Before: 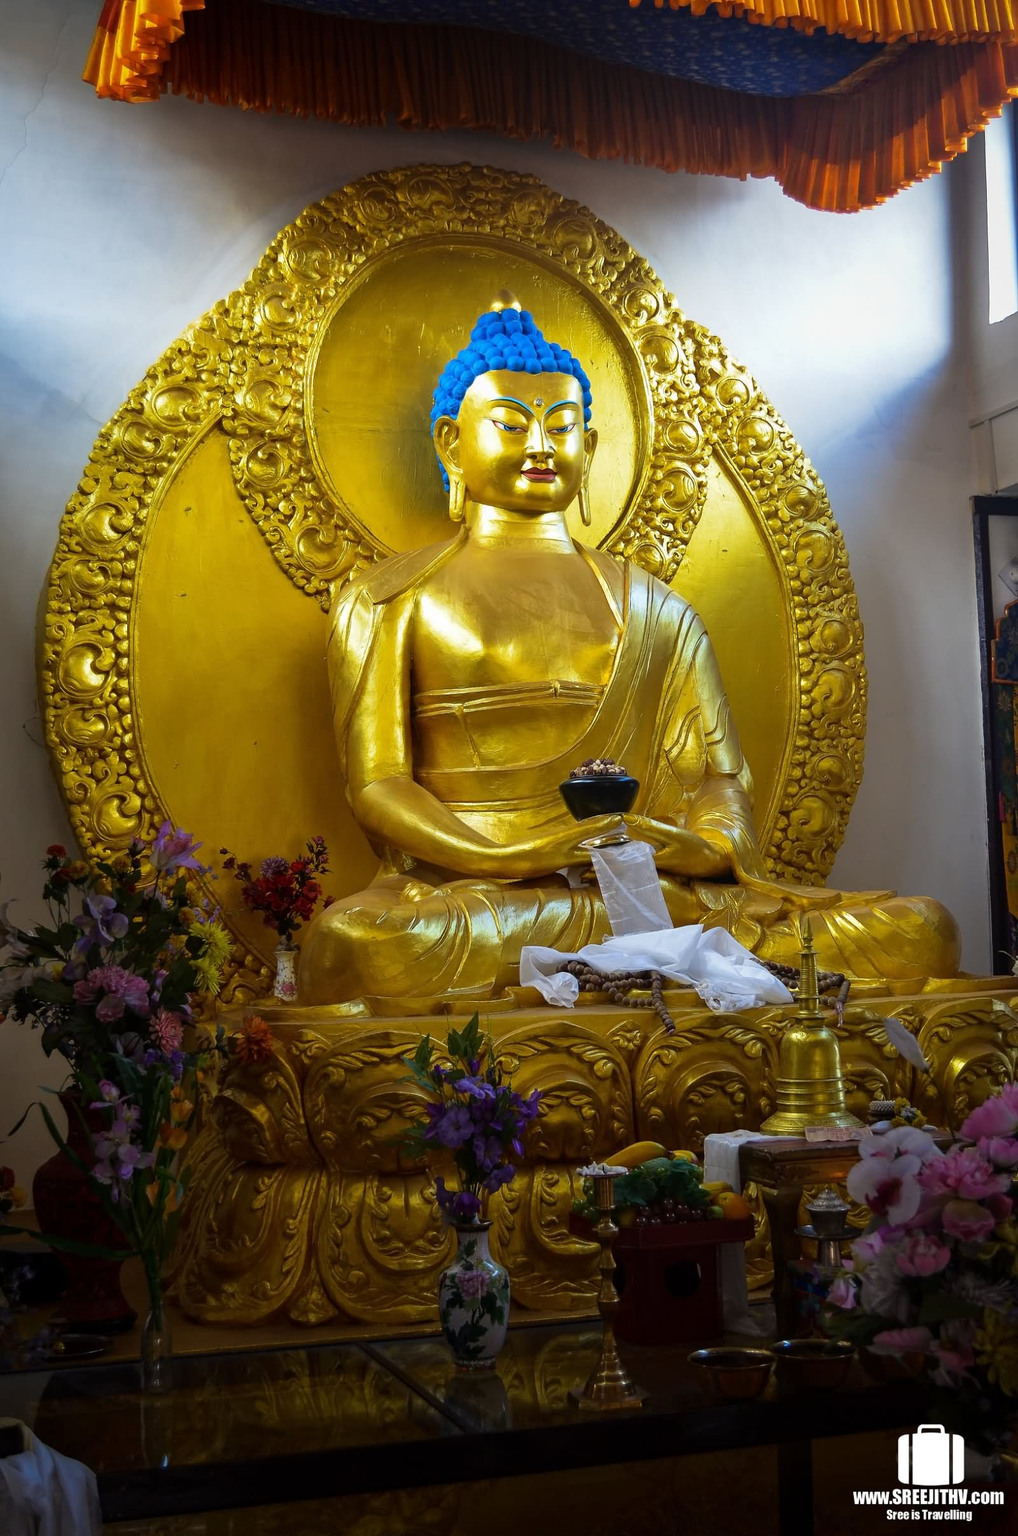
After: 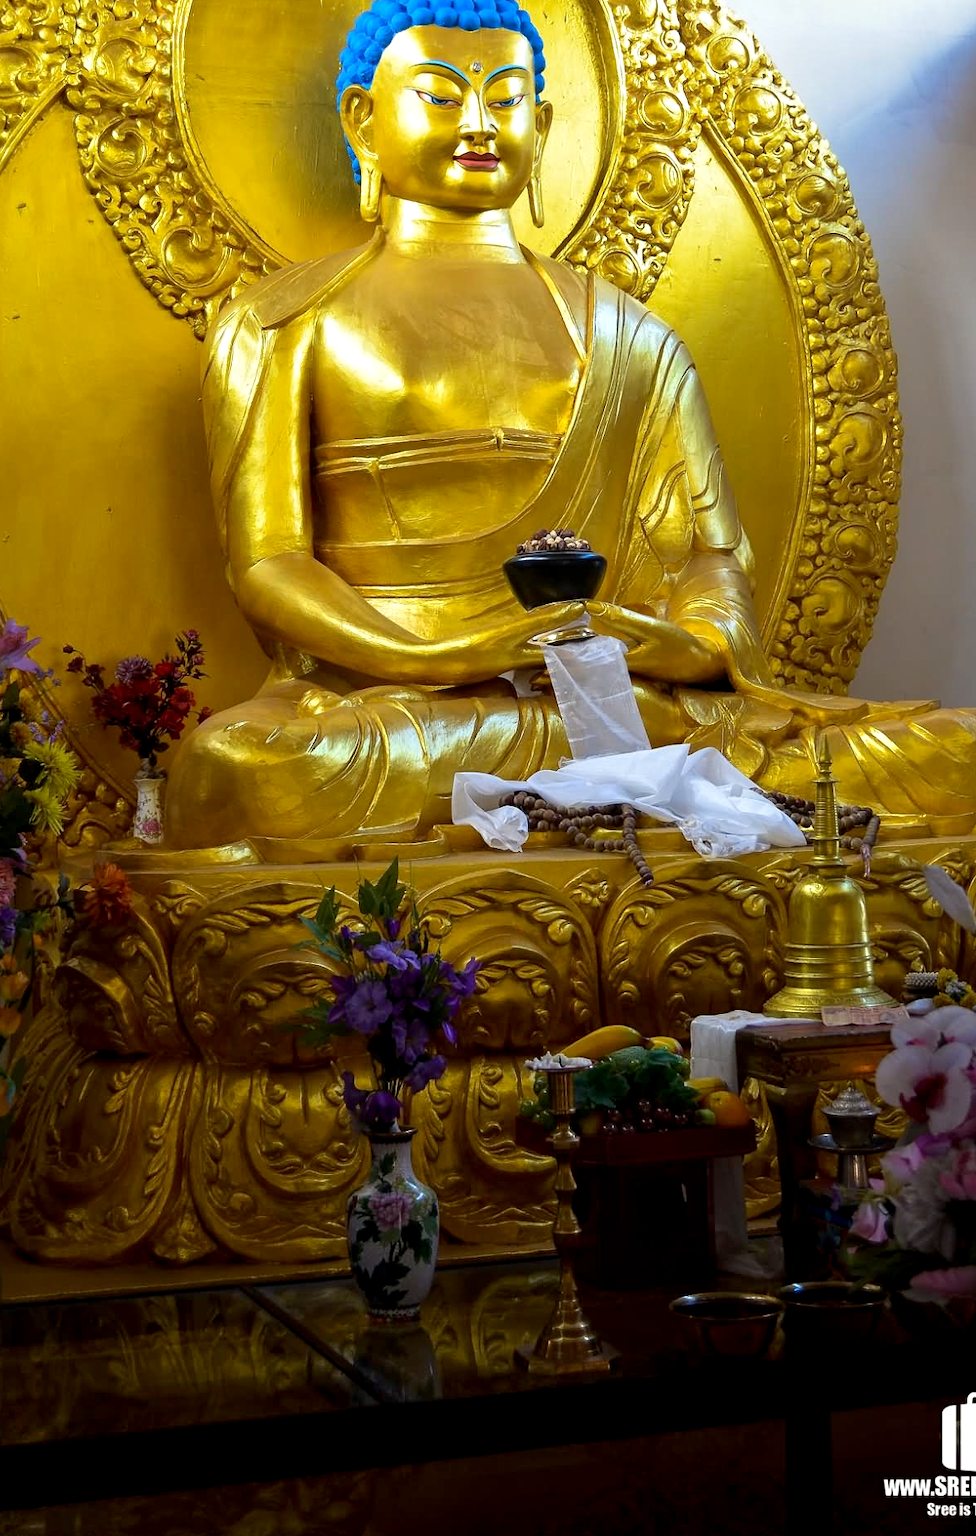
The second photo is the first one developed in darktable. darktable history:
exposure: black level correction 0.003, exposure 0.383 EV, compensate highlight preservation false
crop: left 16.871%, top 22.857%, right 9.116%
tone equalizer: -8 EV -0.002 EV, -7 EV 0.005 EV, -6 EV -0.009 EV, -5 EV 0.011 EV, -4 EV -0.012 EV, -3 EV 0.007 EV, -2 EV -0.062 EV, -1 EV -0.293 EV, +0 EV -0.582 EV, smoothing diameter 2%, edges refinement/feathering 20, mask exposure compensation -1.57 EV, filter diffusion 5
